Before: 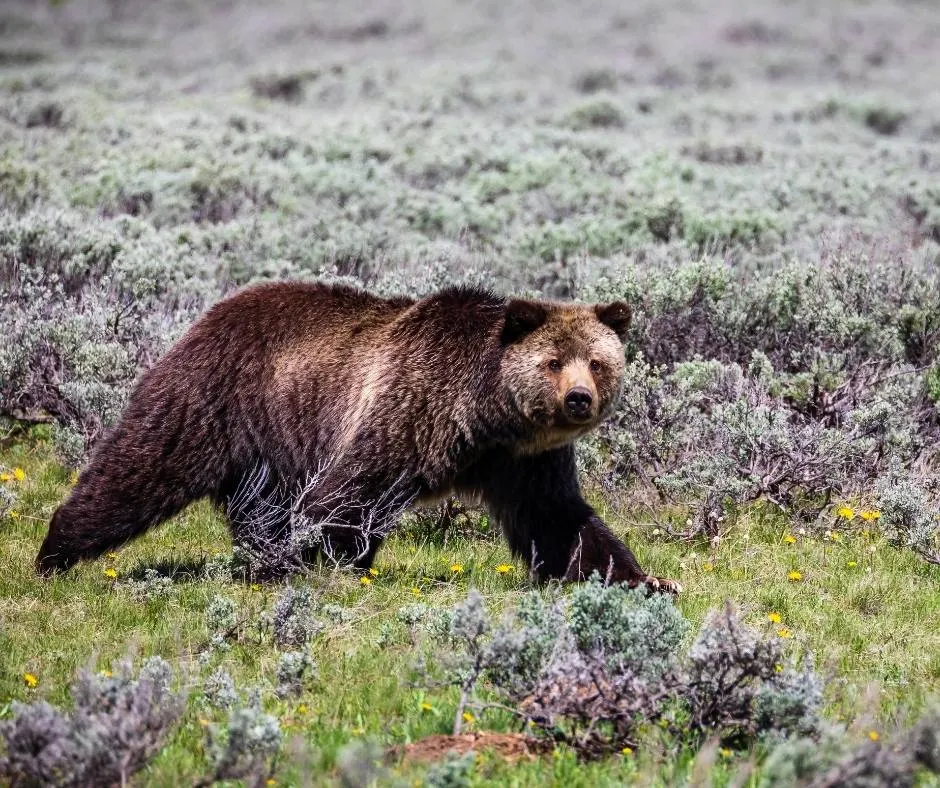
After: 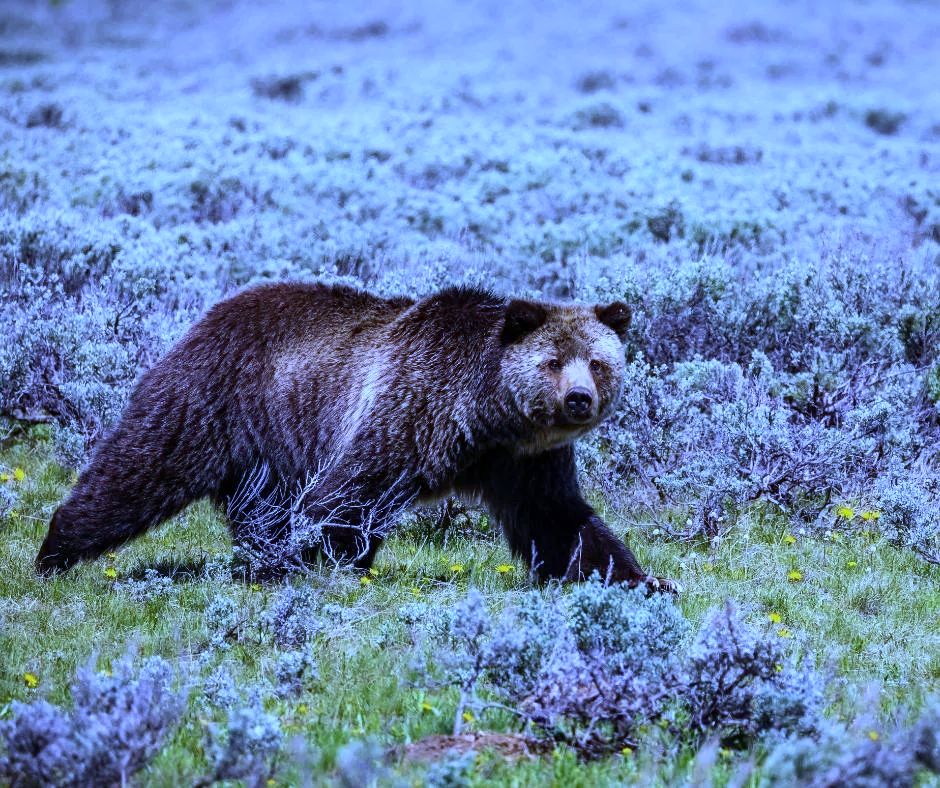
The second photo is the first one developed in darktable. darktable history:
white balance: red 0.766, blue 1.537
exposure: compensate highlight preservation false
